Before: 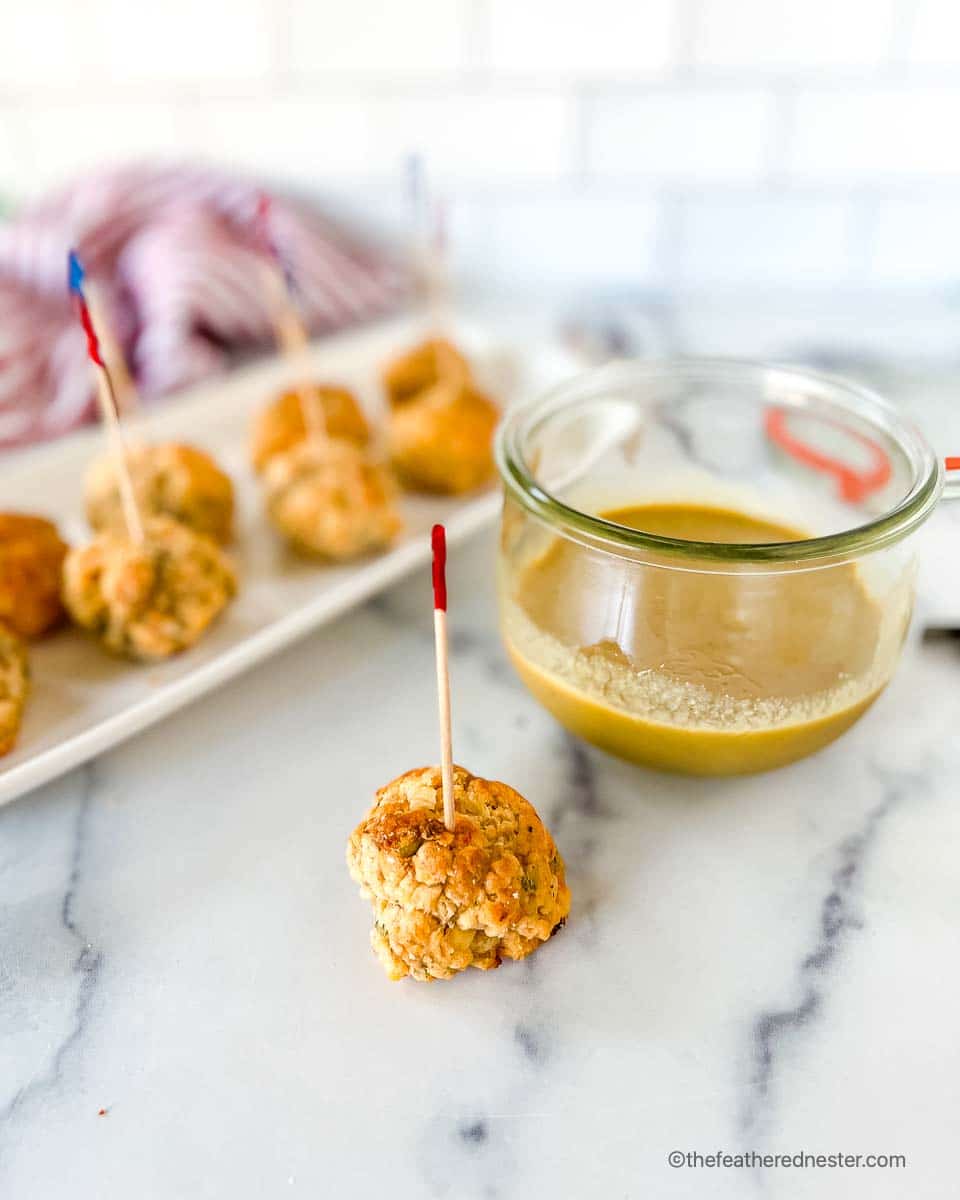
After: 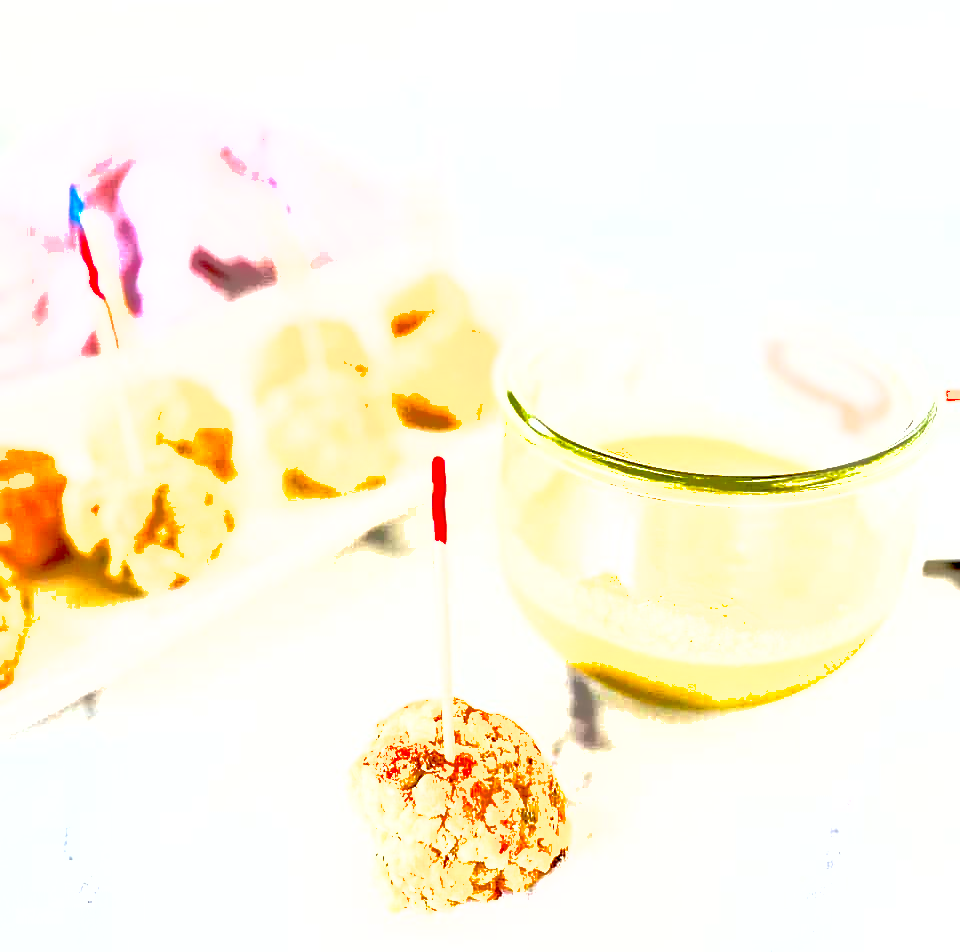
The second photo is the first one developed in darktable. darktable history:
crop and rotate: top 5.668%, bottom 14.934%
exposure: black level correction 0.005, exposure 2.073 EV, compensate highlight preservation false
sharpen: on, module defaults
shadows and highlights: on, module defaults
